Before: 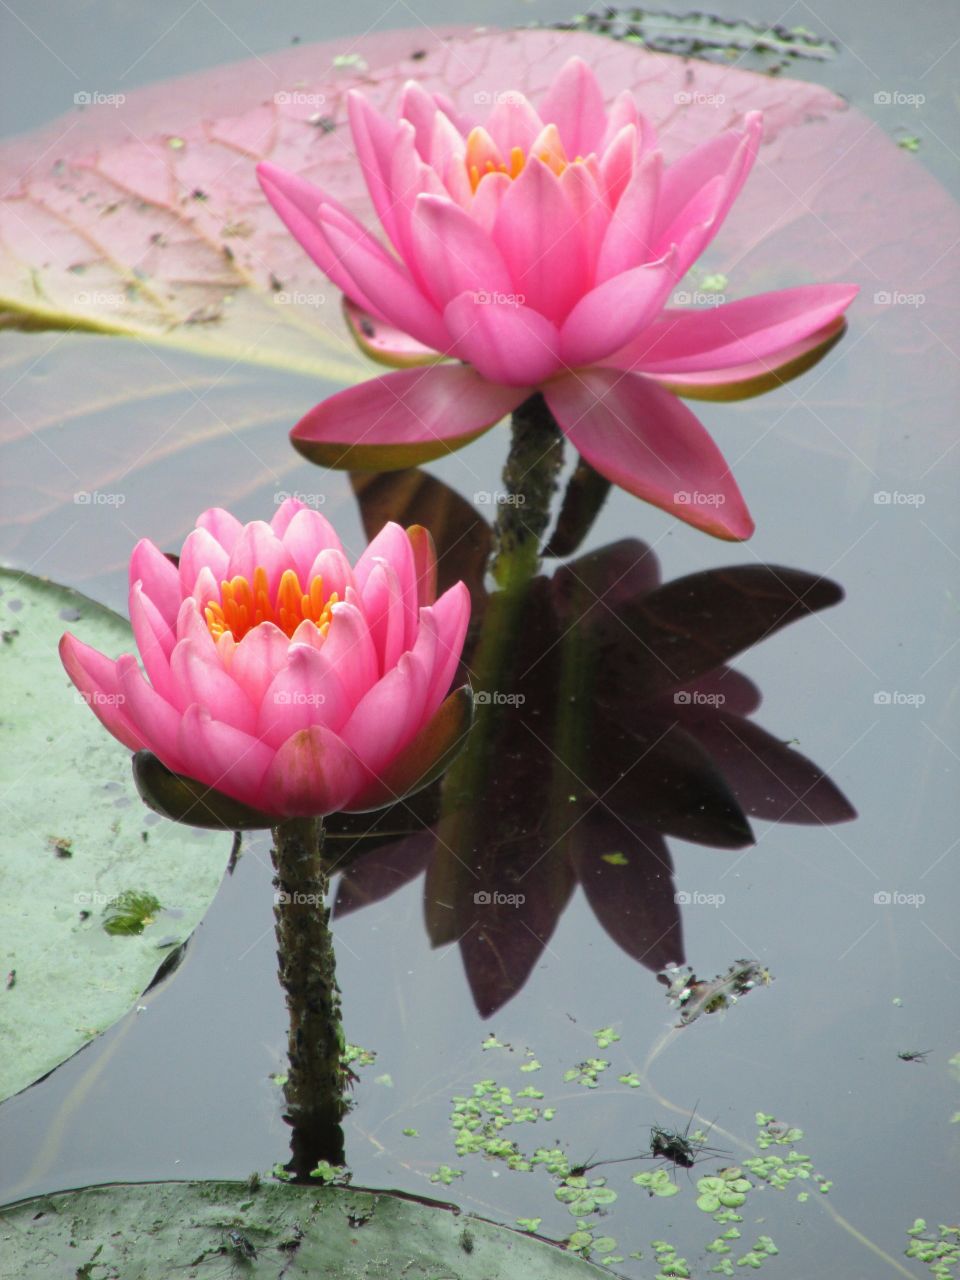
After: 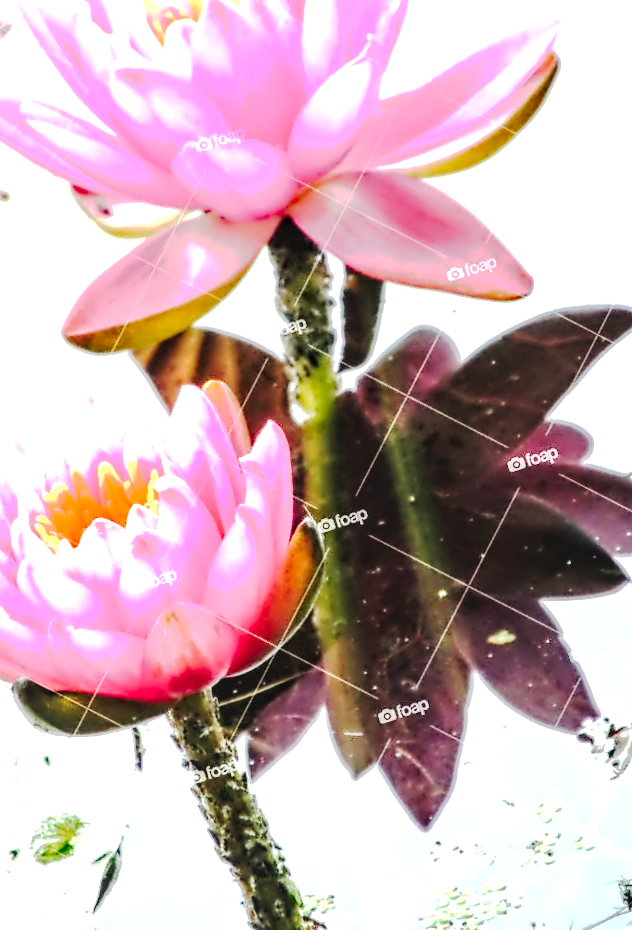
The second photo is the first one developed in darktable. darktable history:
exposure: black level correction 0, exposure 1.741 EV, compensate highlight preservation false
local contrast: highlights 32%, detail 135%
contrast equalizer: y [[0.5, 0.542, 0.583, 0.625, 0.667, 0.708], [0.5 ×6], [0.5 ×6], [0, 0.033, 0.067, 0.1, 0.133, 0.167], [0, 0.05, 0.1, 0.15, 0.2, 0.25]]
tone curve: curves: ch0 [(0, 0) (0.003, 0.001) (0.011, 0.005) (0.025, 0.009) (0.044, 0.014) (0.069, 0.019) (0.1, 0.028) (0.136, 0.039) (0.177, 0.073) (0.224, 0.134) (0.277, 0.218) (0.335, 0.343) (0.399, 0.488) (0.468, 0.608) (0.543, 0.699) (0.623, 0.773) (0.709, 0.819) (0.801, 0.852) (0.898, 0.874) (1, 1)], preserve colors none
crop and rotate: angle 17.81°, left 6.775%, right 3.645%, bottom 1.125%
